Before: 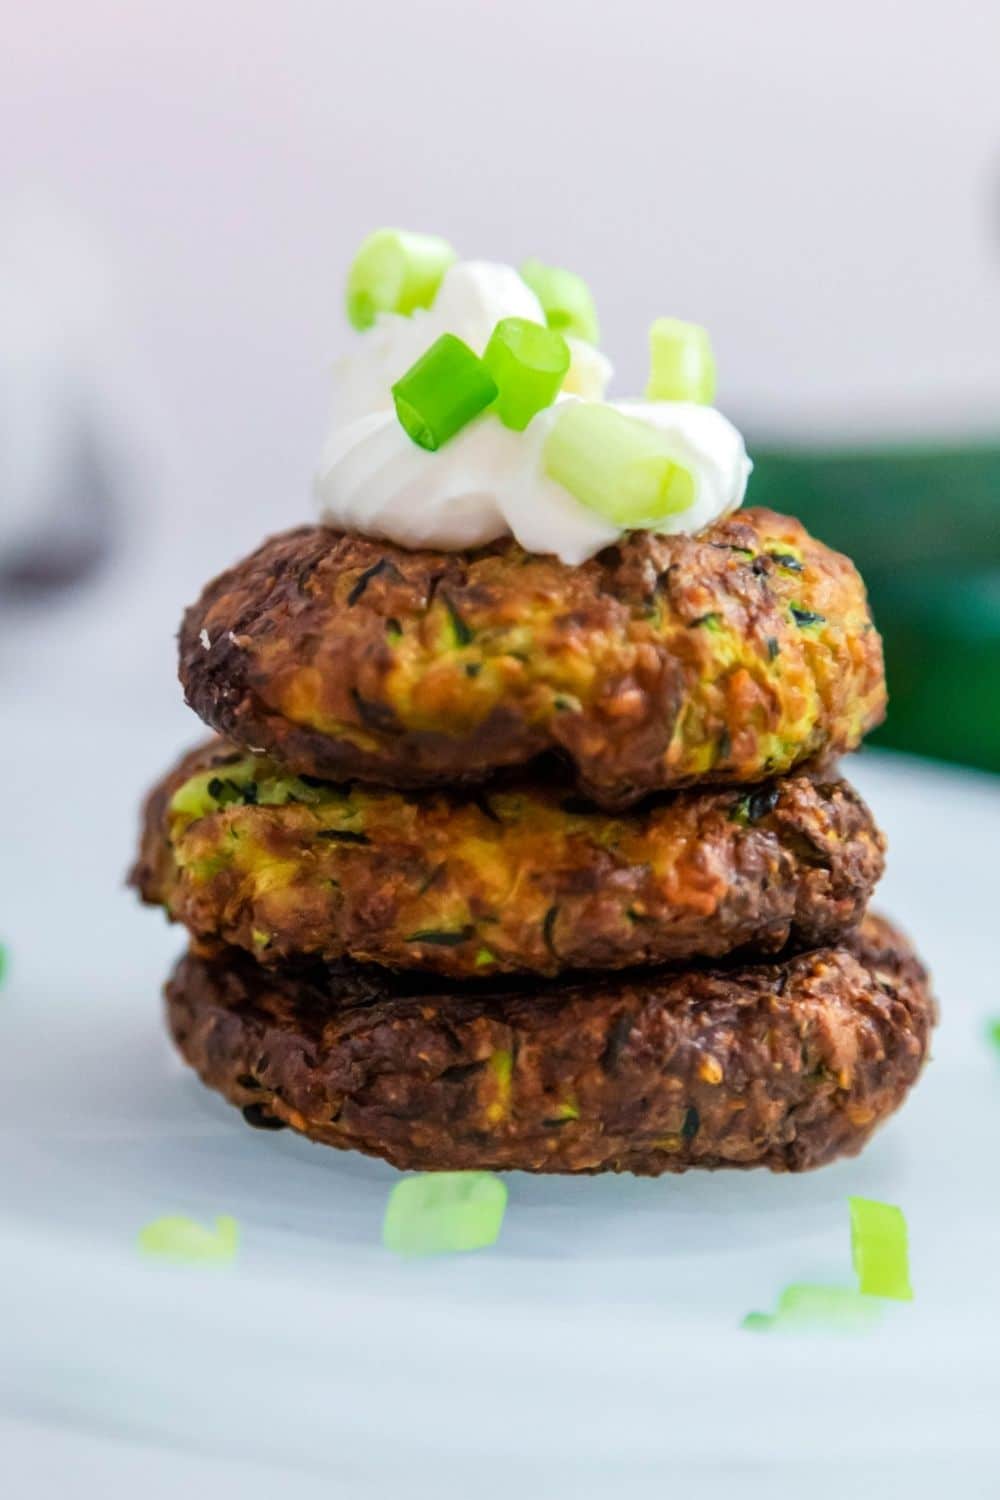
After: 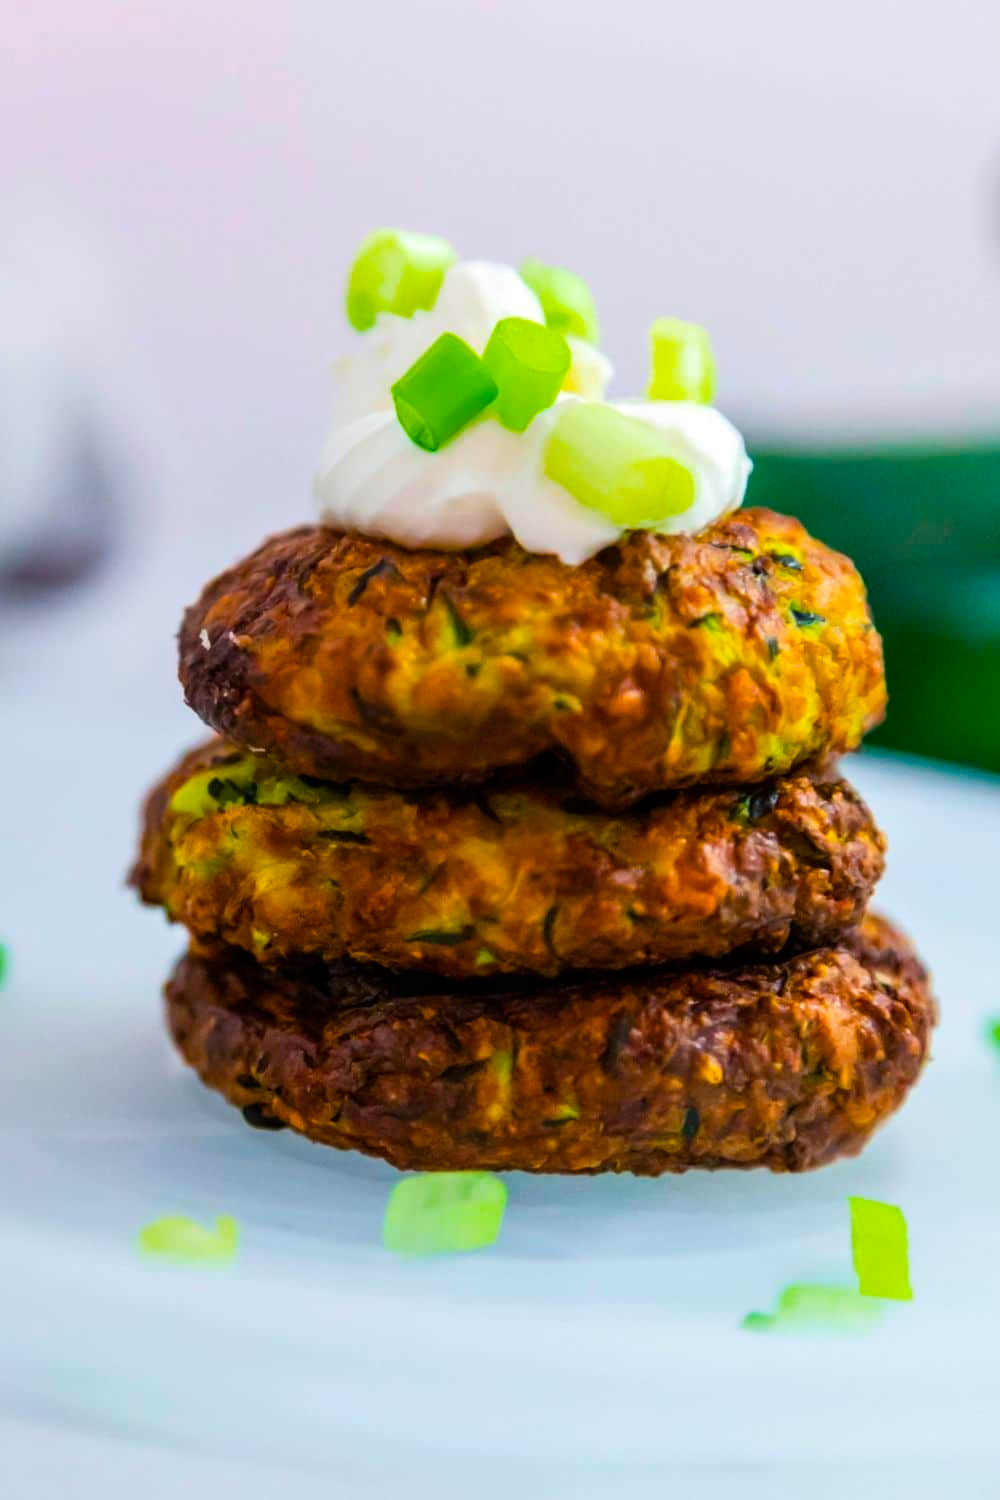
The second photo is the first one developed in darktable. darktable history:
color balance rgb: shadows lift › luminance -20.307%, linear chroma grading › global chroma 24.774%, perceptual saturation grading › global saturation 25.245%, global vibrance 20%
